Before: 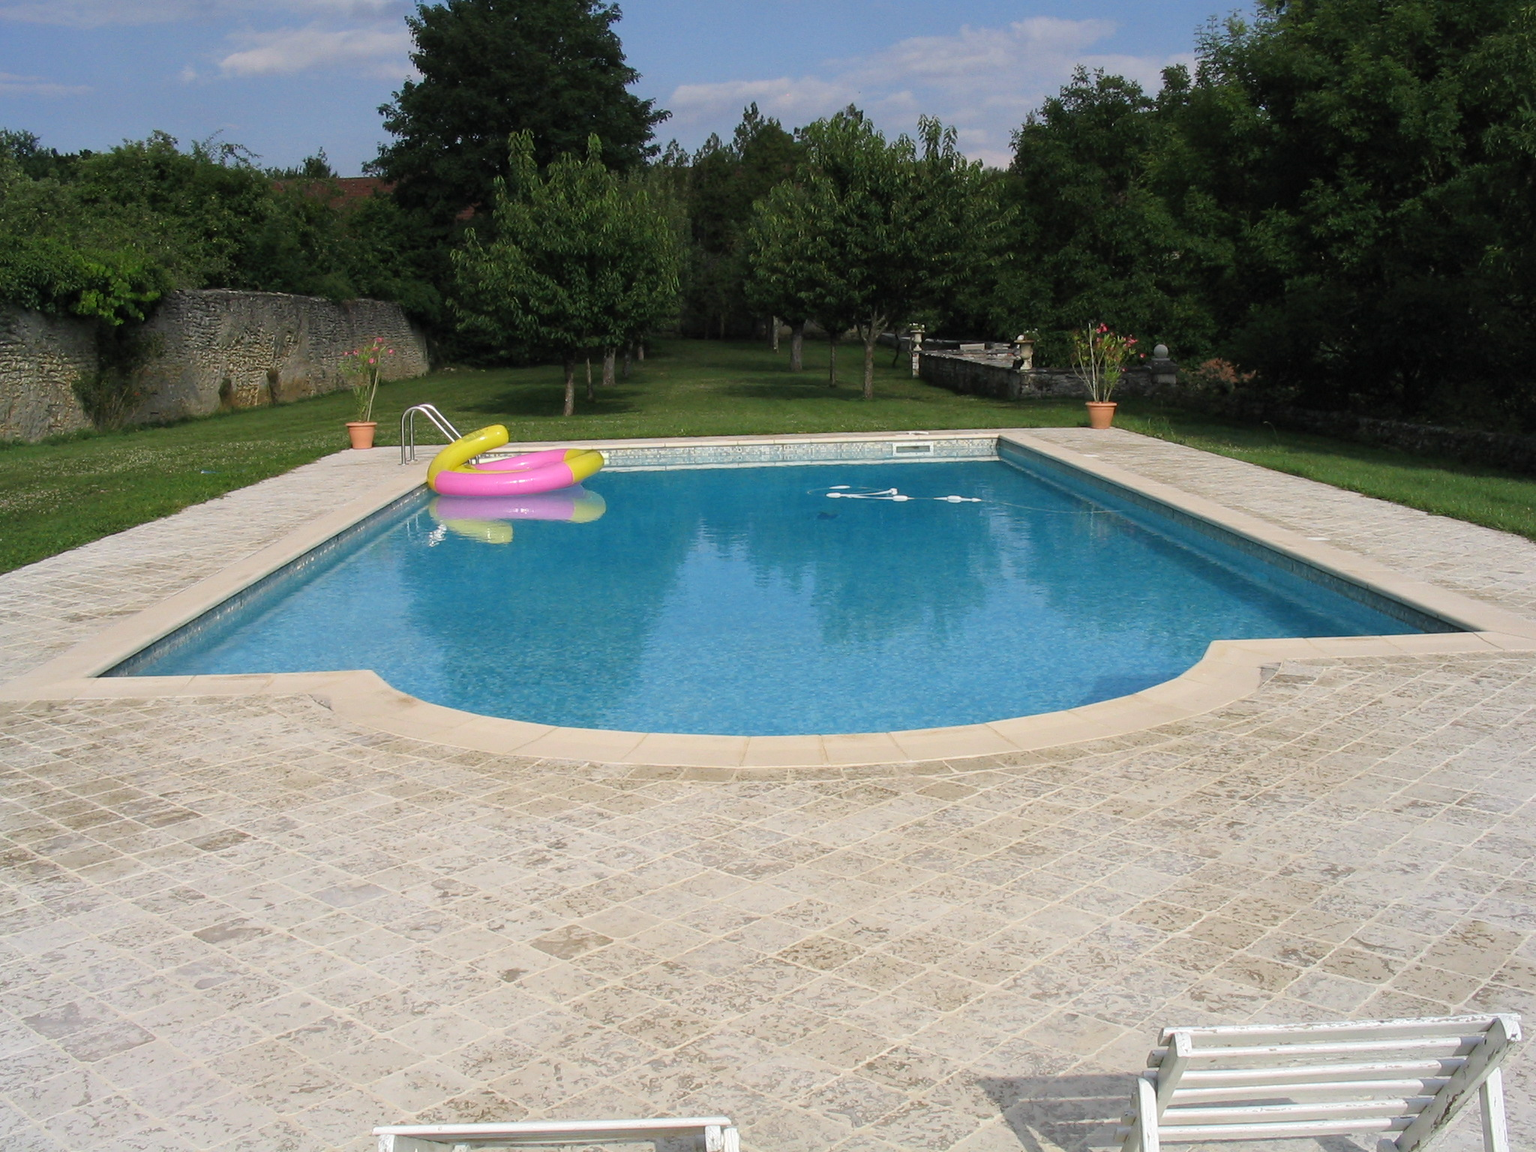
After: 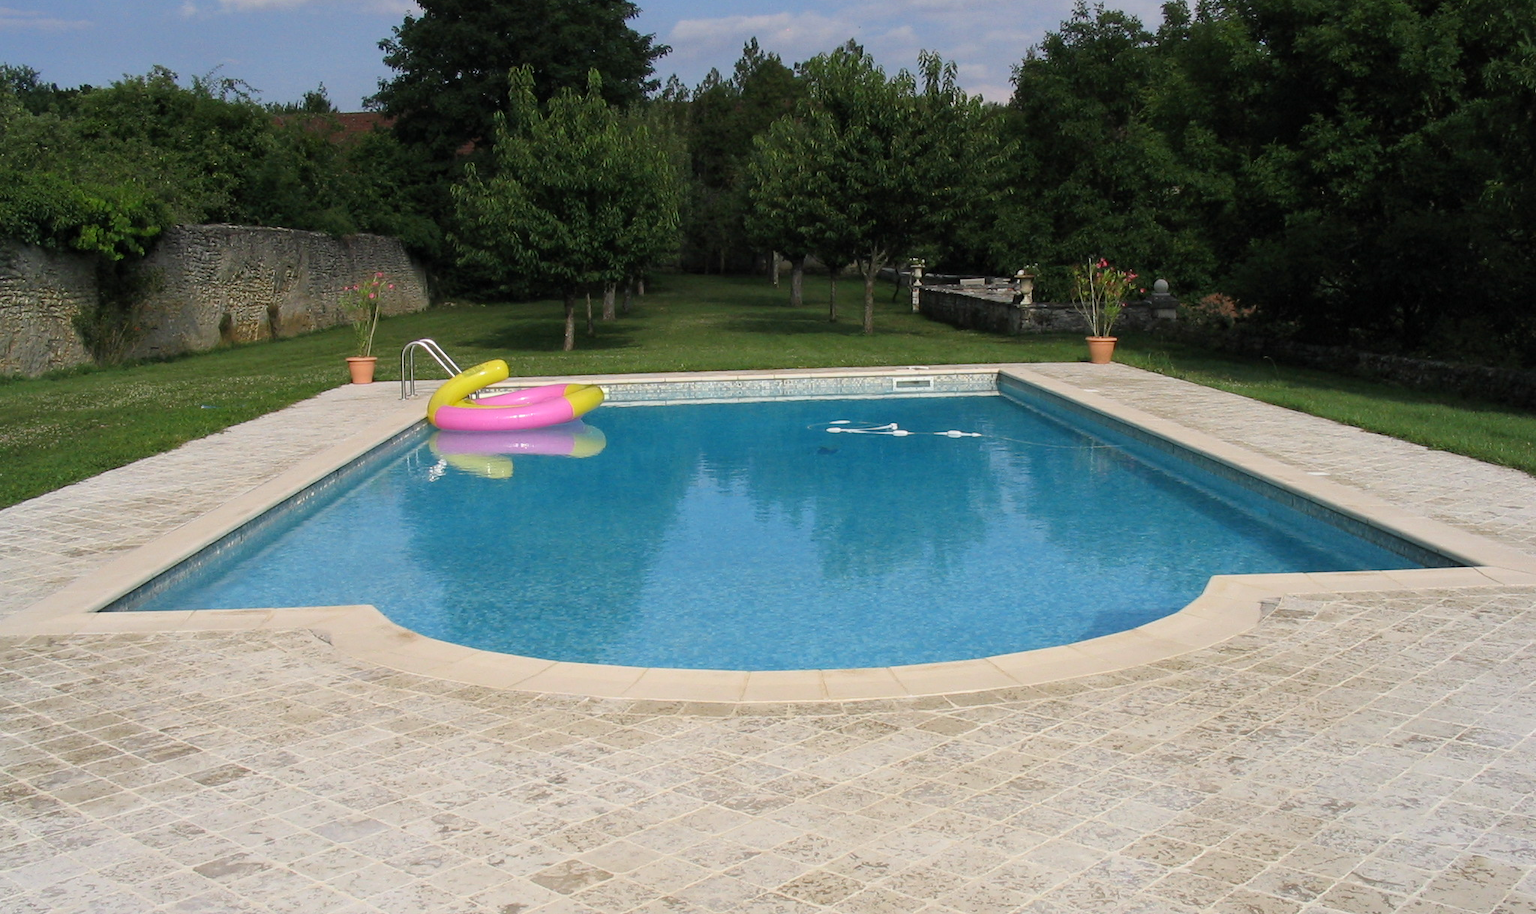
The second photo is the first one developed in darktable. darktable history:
crop and rotate: top 5.667%, bottom 14.937%
exposure: black level correction 0.001, exposure 0.014 EV, compensate highlight preservation false
